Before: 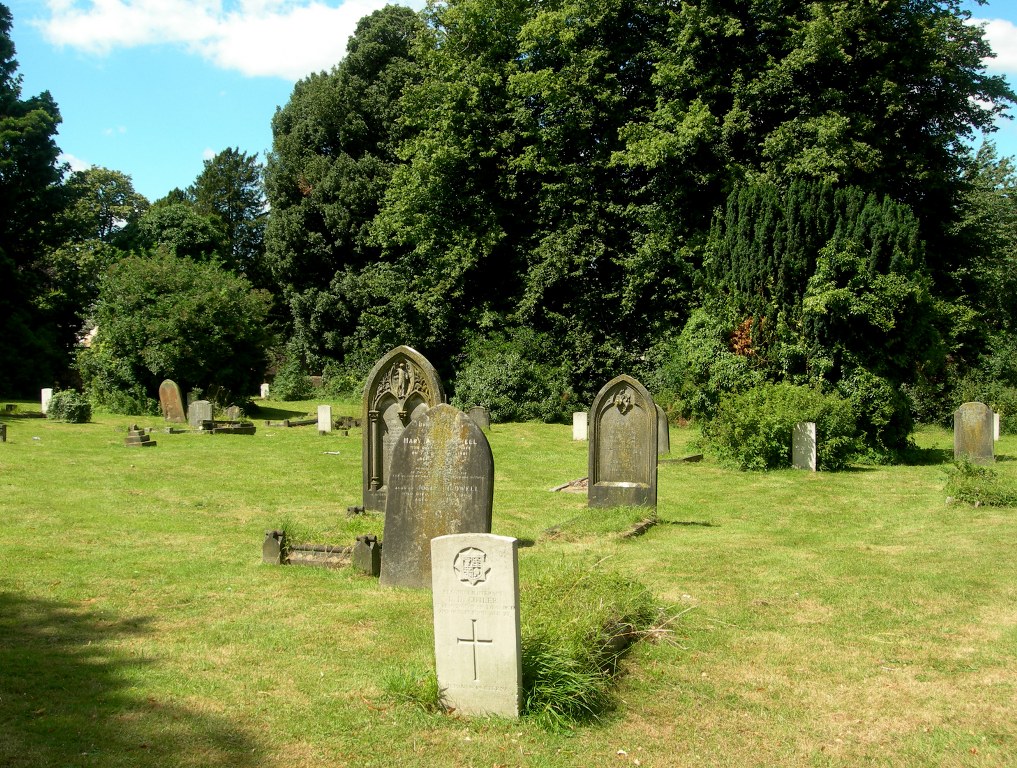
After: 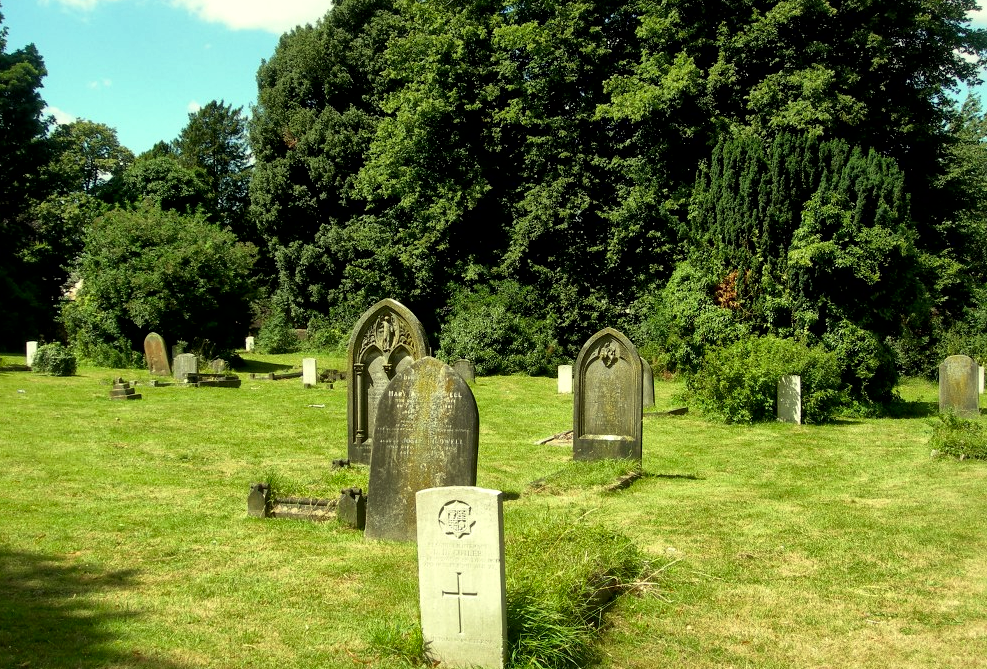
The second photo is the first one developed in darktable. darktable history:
local contrast: mode bilateral grid, contrast 20, coarseness 50, detail 171%, midtone range 0.2
crop: left 1.507%, top 6.147%, right 1.379%, bottom 6.637%
color correction: highlights a* -5.94, highlights b* 11.19
